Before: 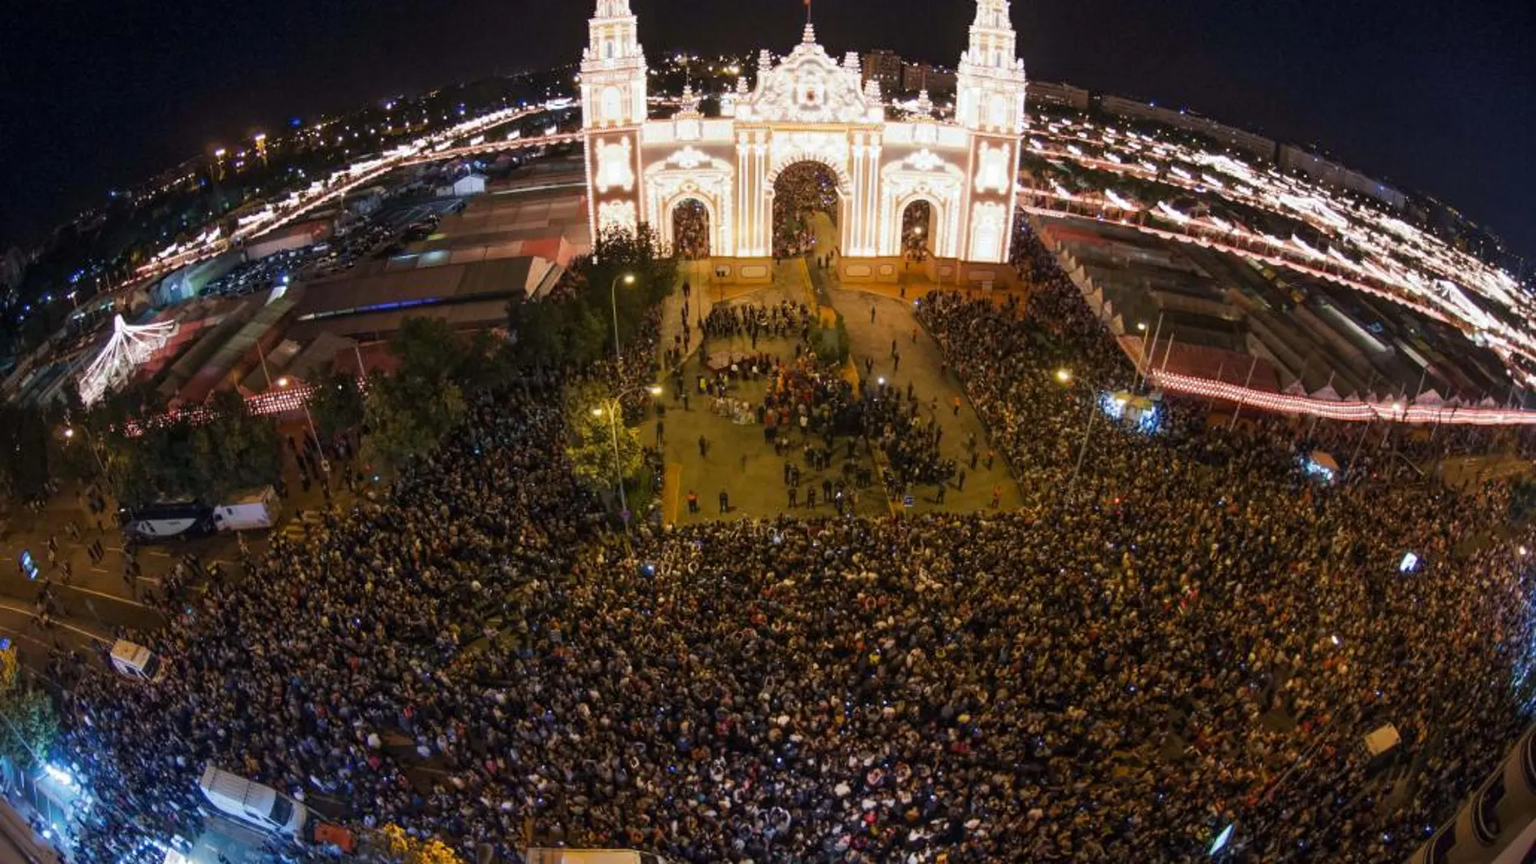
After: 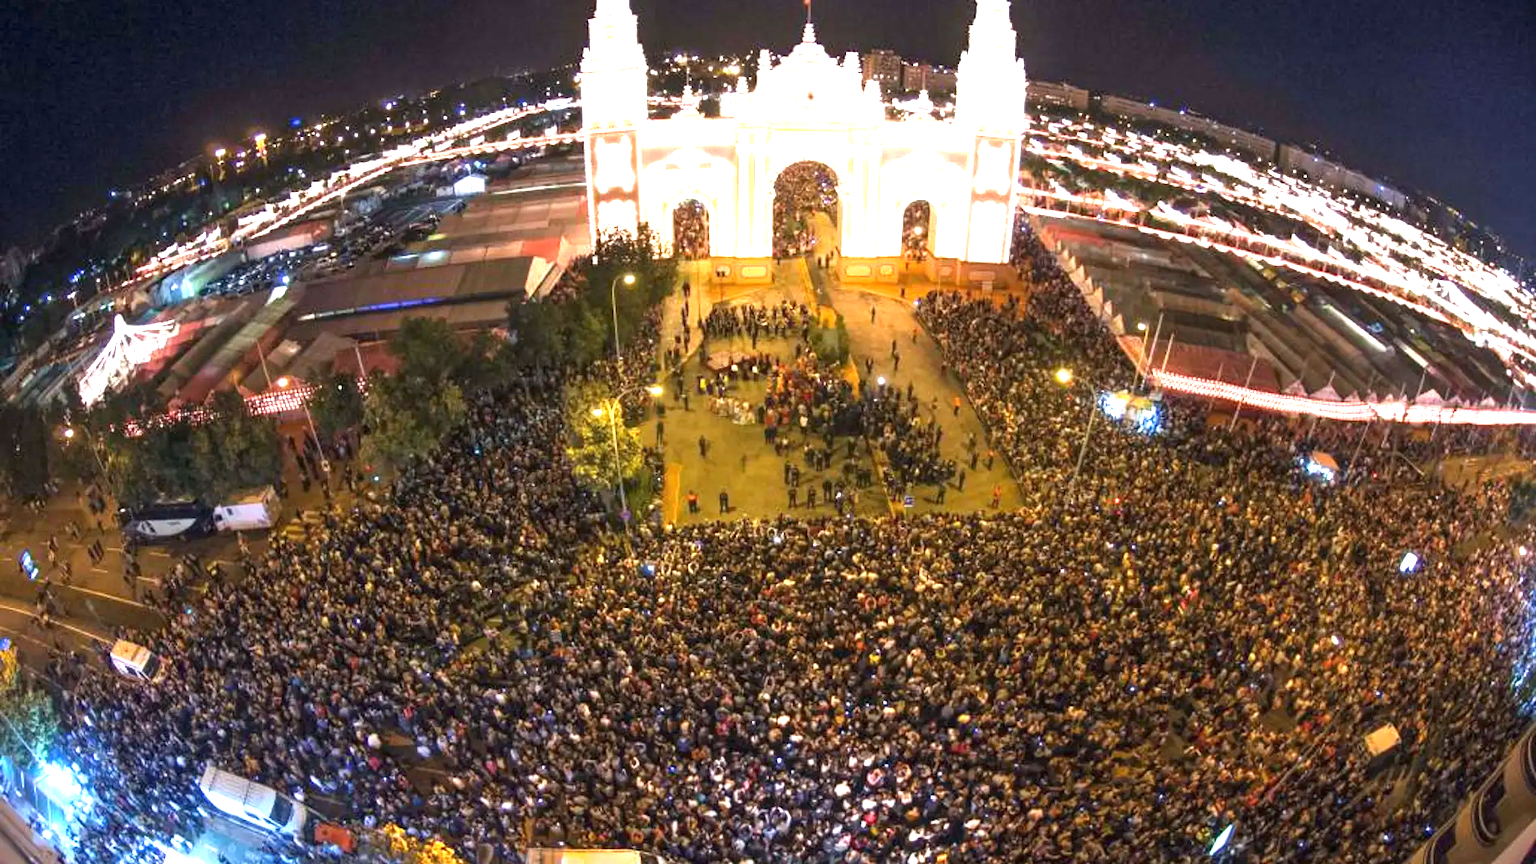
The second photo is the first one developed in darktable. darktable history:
exposure: black level correction 0, exposure 1.67 EV, compensate exposure bias true, compensate highlight preservation false
